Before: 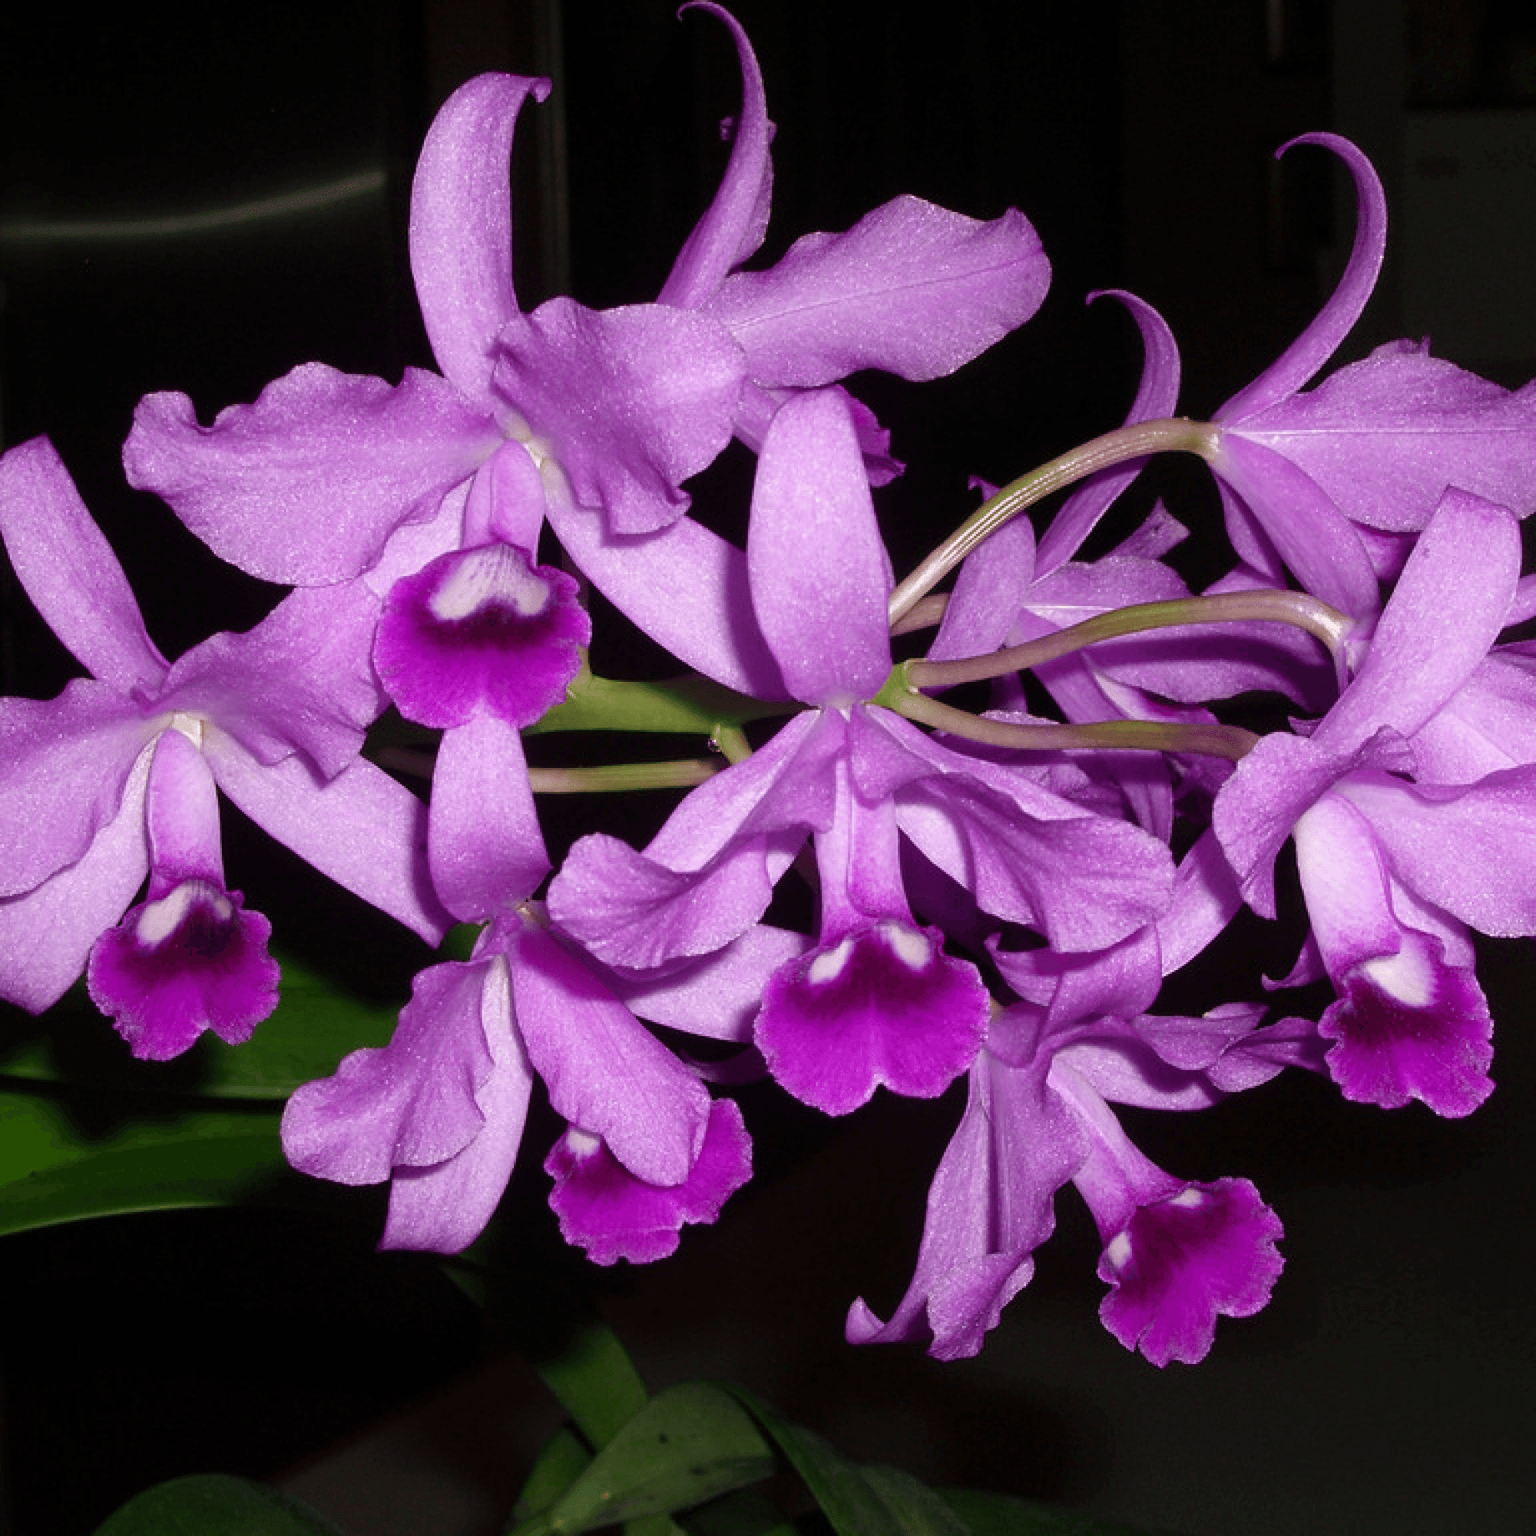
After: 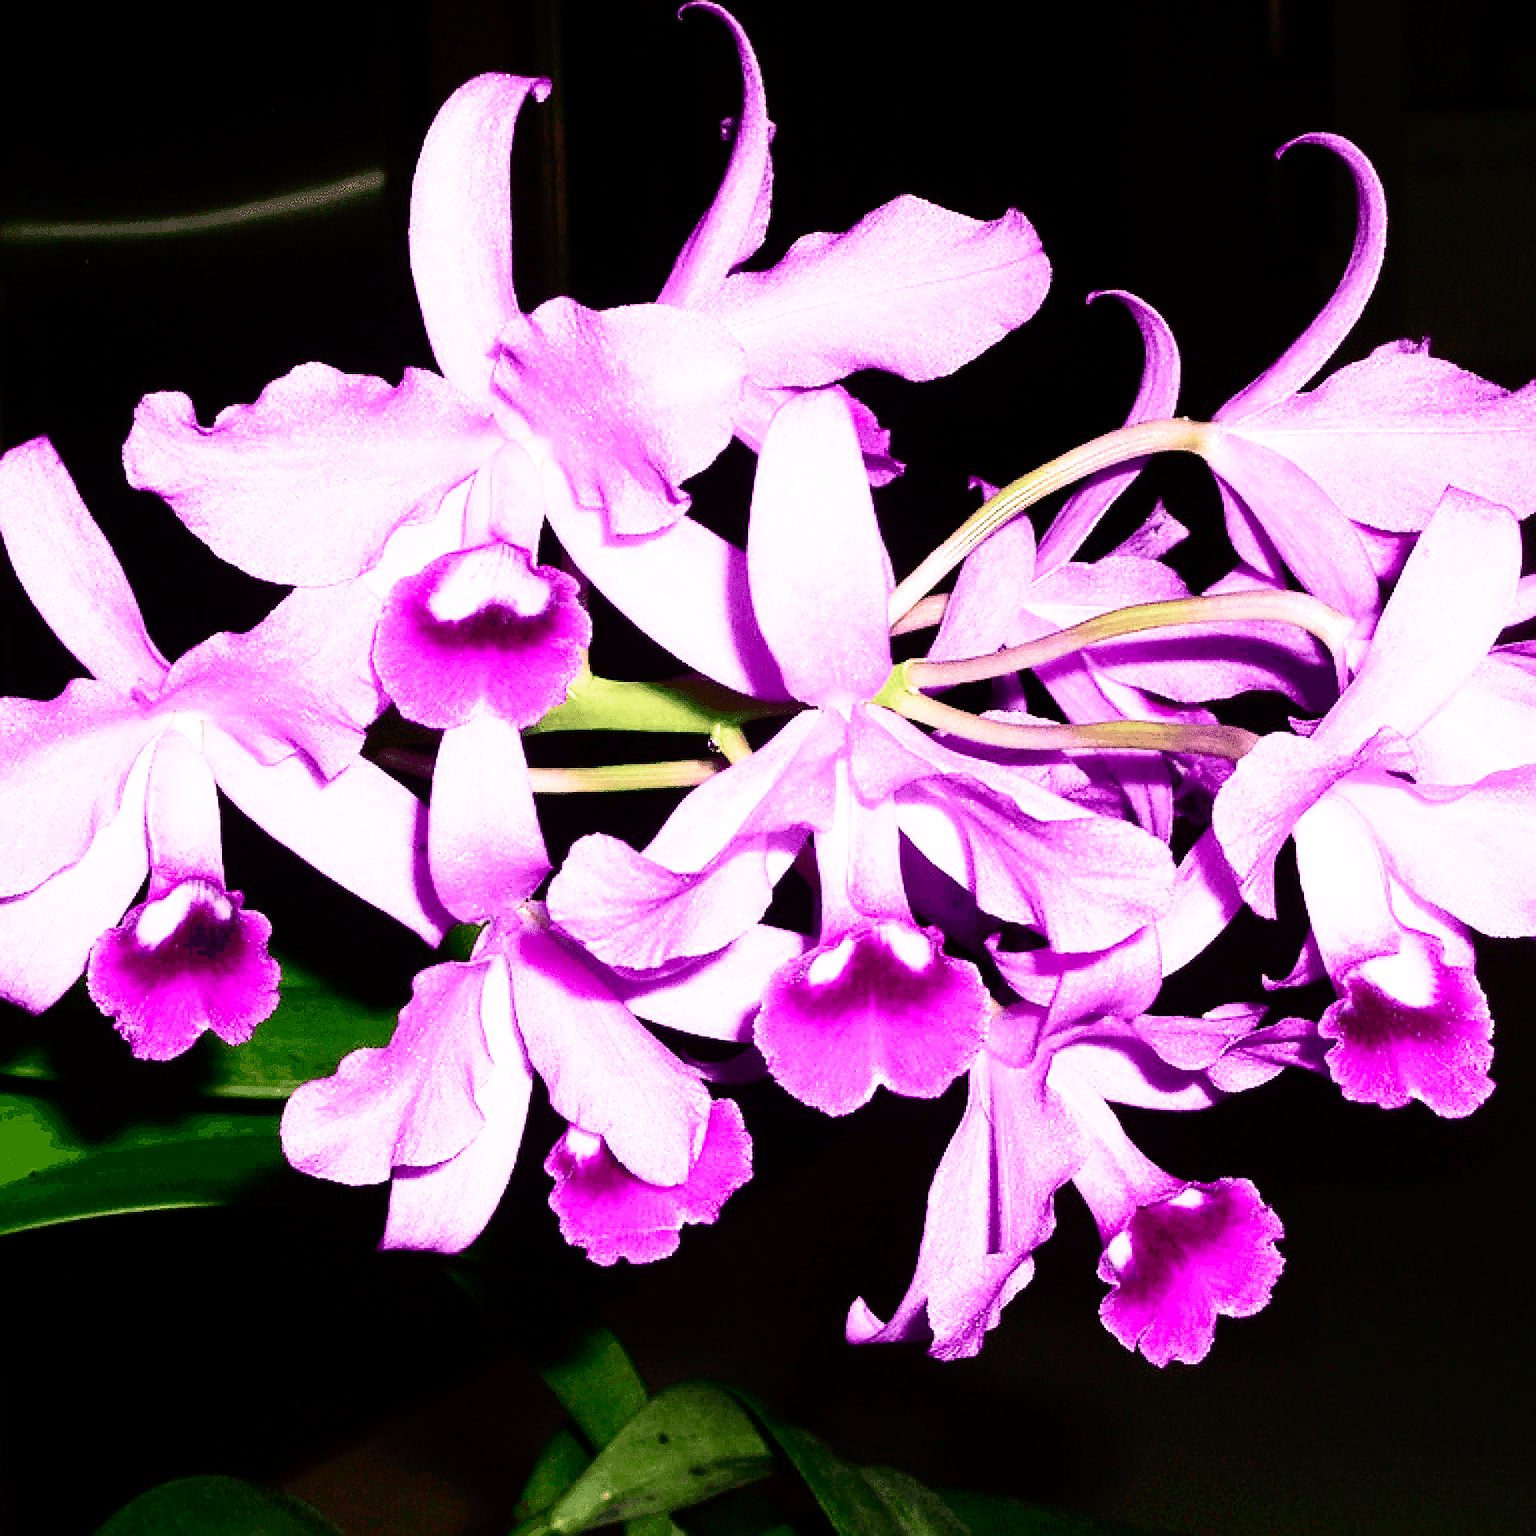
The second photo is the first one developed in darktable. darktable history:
base curve: curves: ch0 [(0, 0) (0.012, 0.01) (0.073, 0.168) (0.31, 0.711) (0.645, 0.957) (1, 1)], preserve colors none
white balance: emerald 1
exposure: black level correction 0.001, exposure 0.5 EV, compensate exposure bias true, compensate highlight preservation false
contrast brightness saturation: contrast 0.28
sharpen: on, module defaults
